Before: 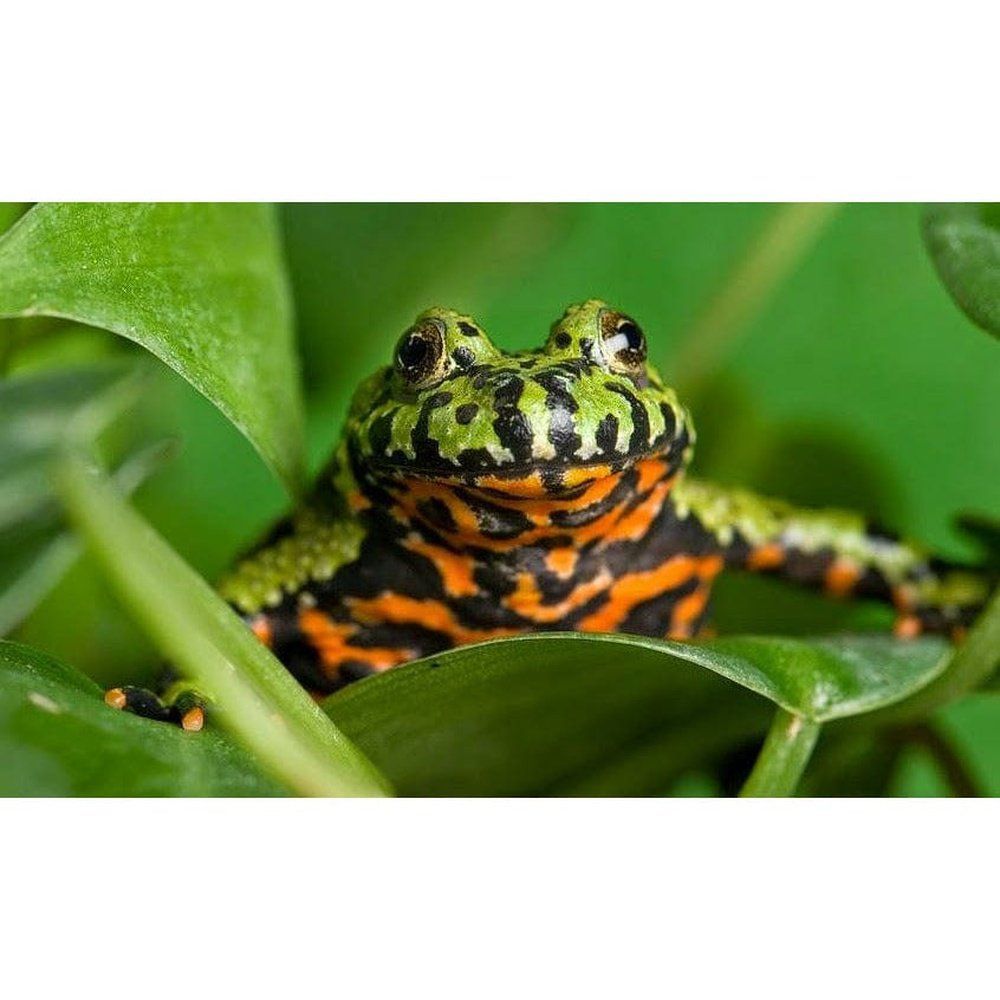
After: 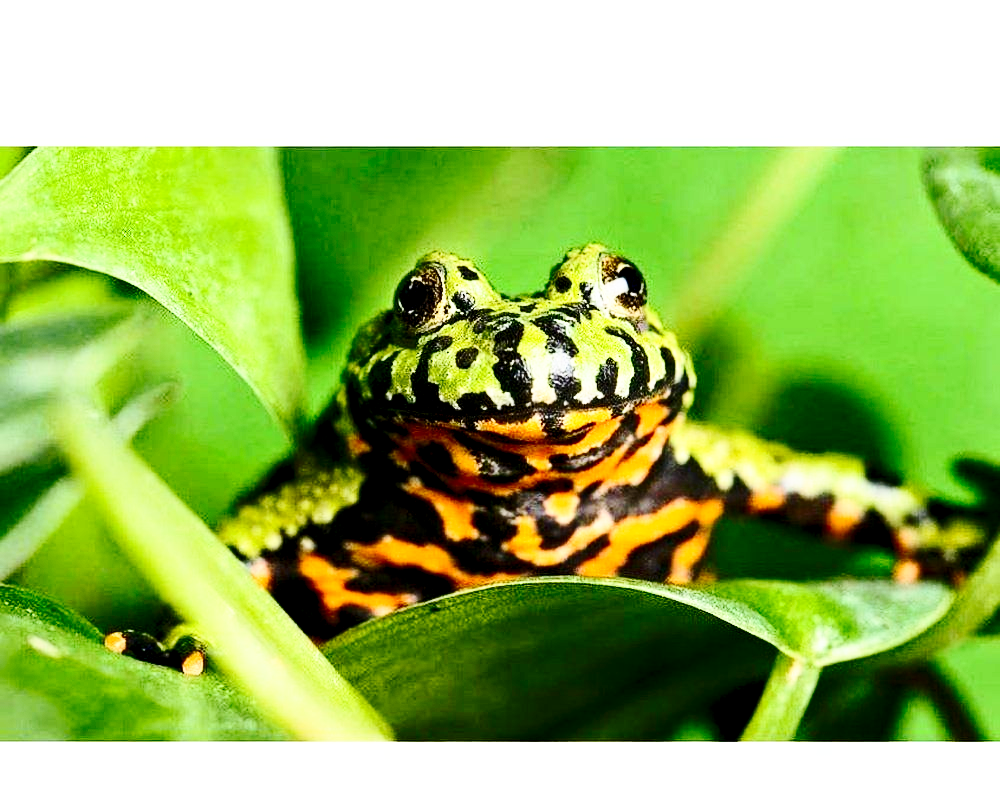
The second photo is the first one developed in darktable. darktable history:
exposure: black level correction 0.009, exposure 0.016 EV, compensate highlight preservation false
contrast brightness saturation: contrast 0.379, brightness 0.107
crop and rotate: top 5.666%, bottom 14.761%
base curve: curves: ch0 [(0, 0) (0.028, 0.03) (0.121, 0.232) (0.46, 0.748) (0.859, 0.968) (1, 1)], preserve colors none
